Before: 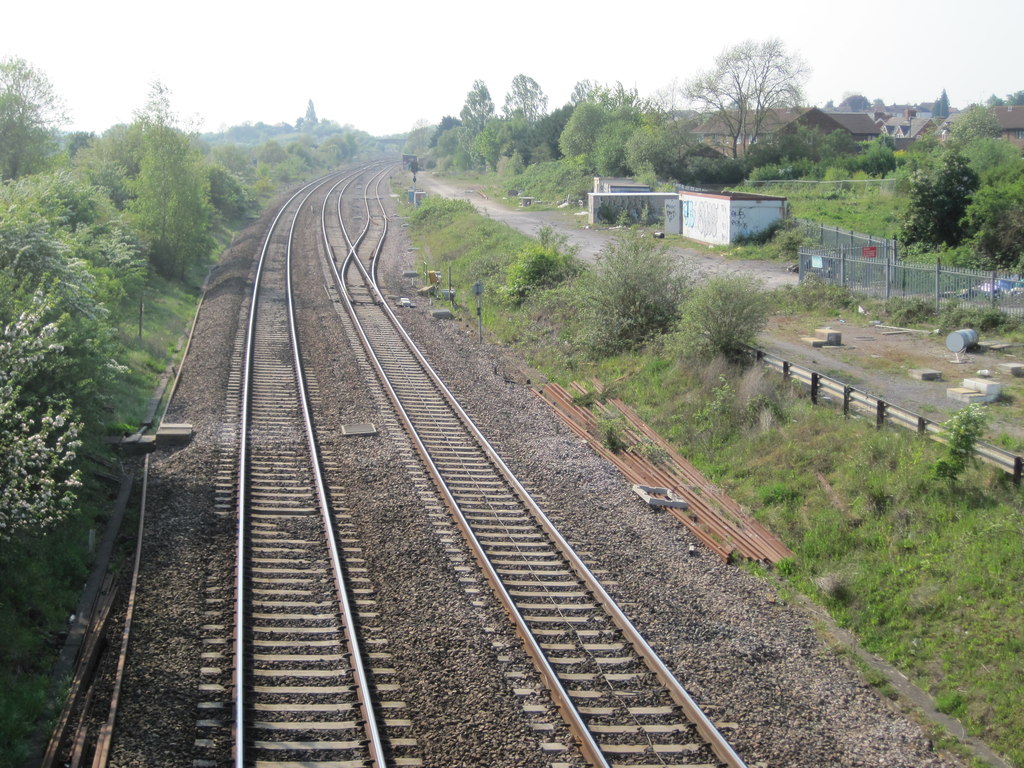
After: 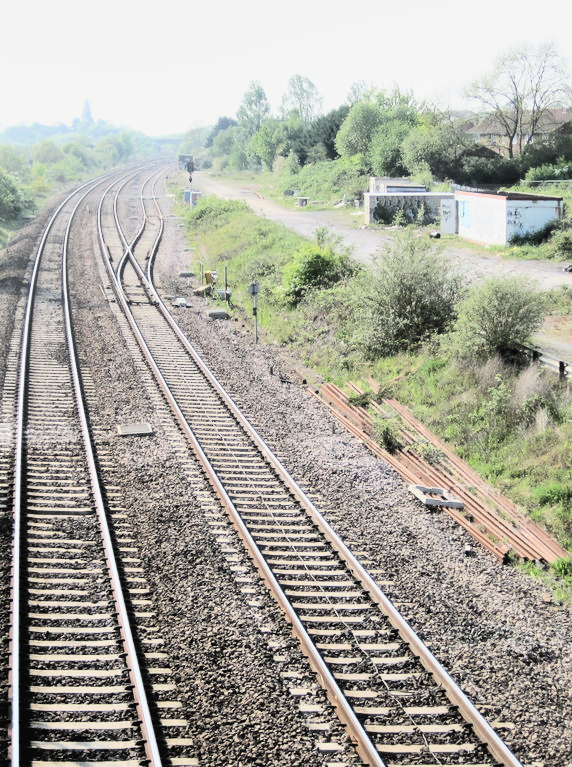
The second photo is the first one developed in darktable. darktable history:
crop: left 21.896%, right 22.158%, bottom 0.011%
filmic rgb: black relative exposure -4.4 EV, white relative exposure 5.02 EV, hardness 2.22, latitude 40.58%, contrast 1.157, highlights saturation mix 11.24%, shadows ↔ highlights balance 1.05%
contrast brightness saturation: contrast 0.395, brightness 0.541
shadows and highlights: low approximation 0.01, soften with gaussian
